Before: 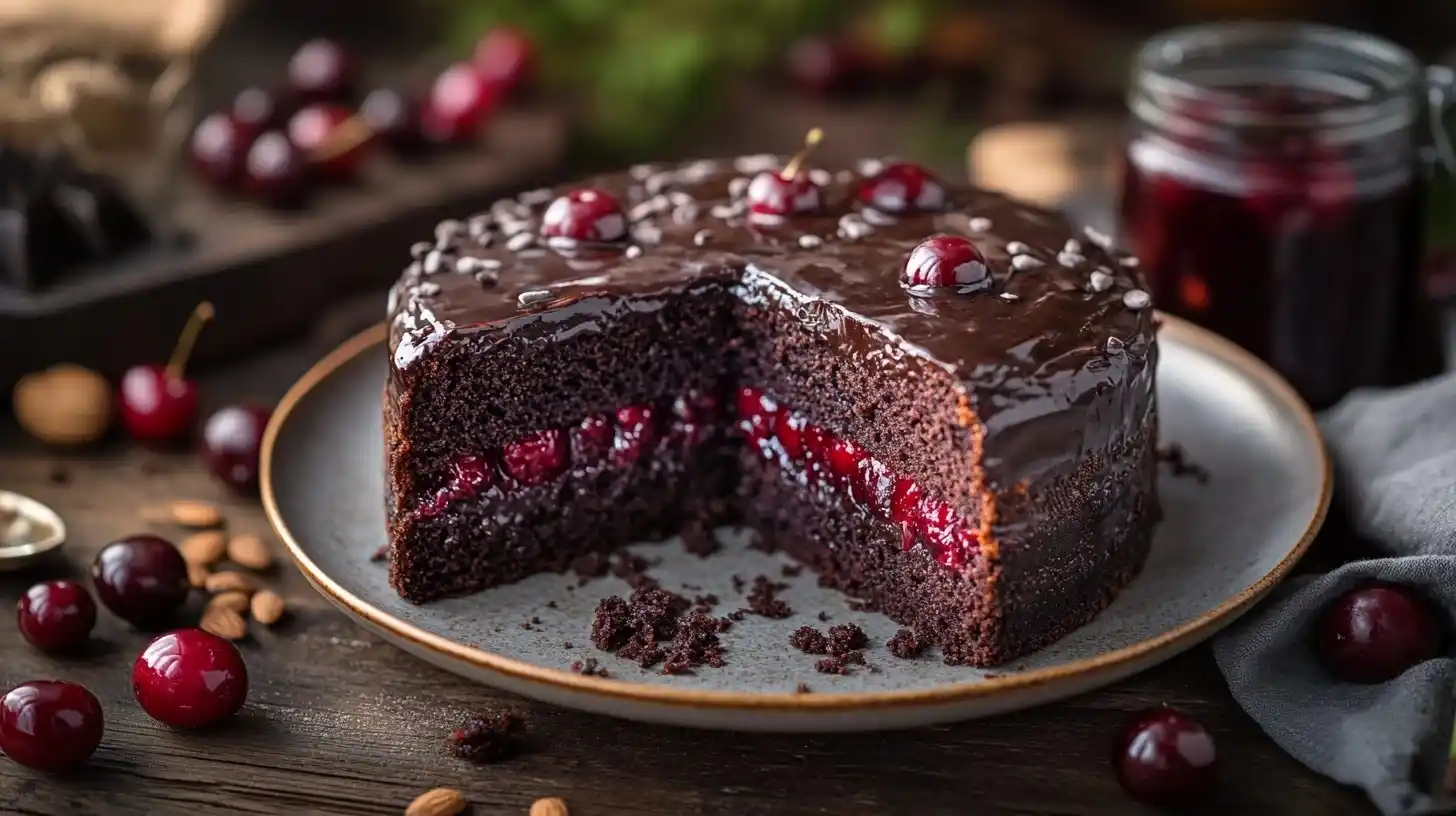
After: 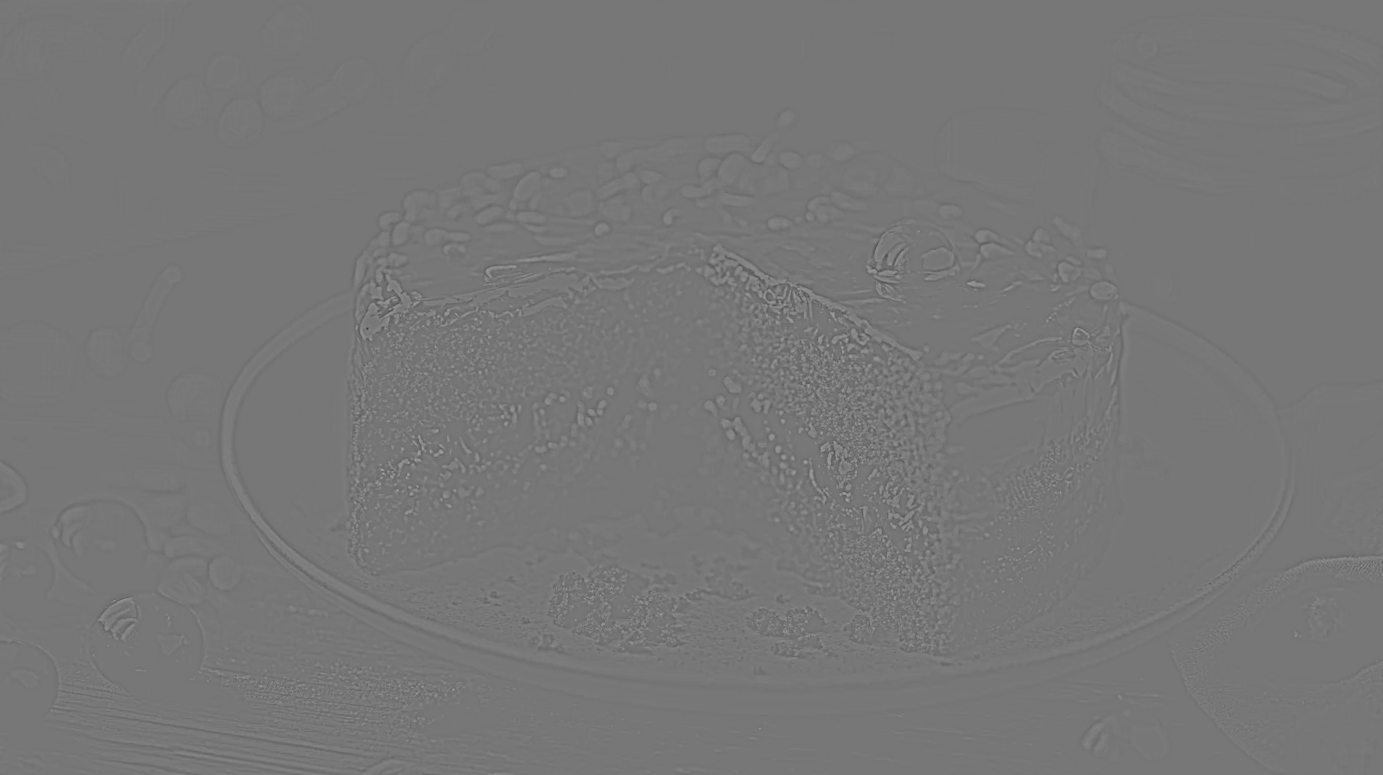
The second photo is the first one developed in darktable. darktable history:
highpass: sharpness 5.84%, contrast boost 8.44%
white balance: red 0.967, blue 1.049
crop and rotate: angle -1.69°
